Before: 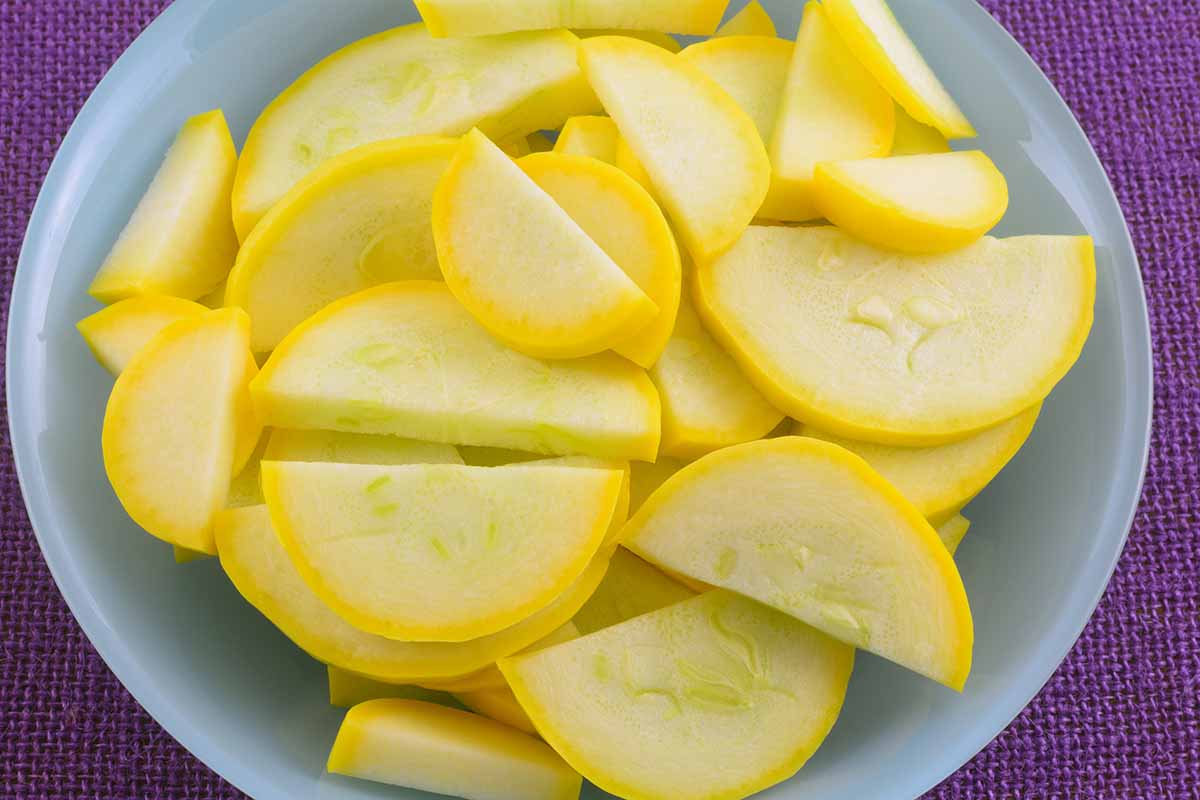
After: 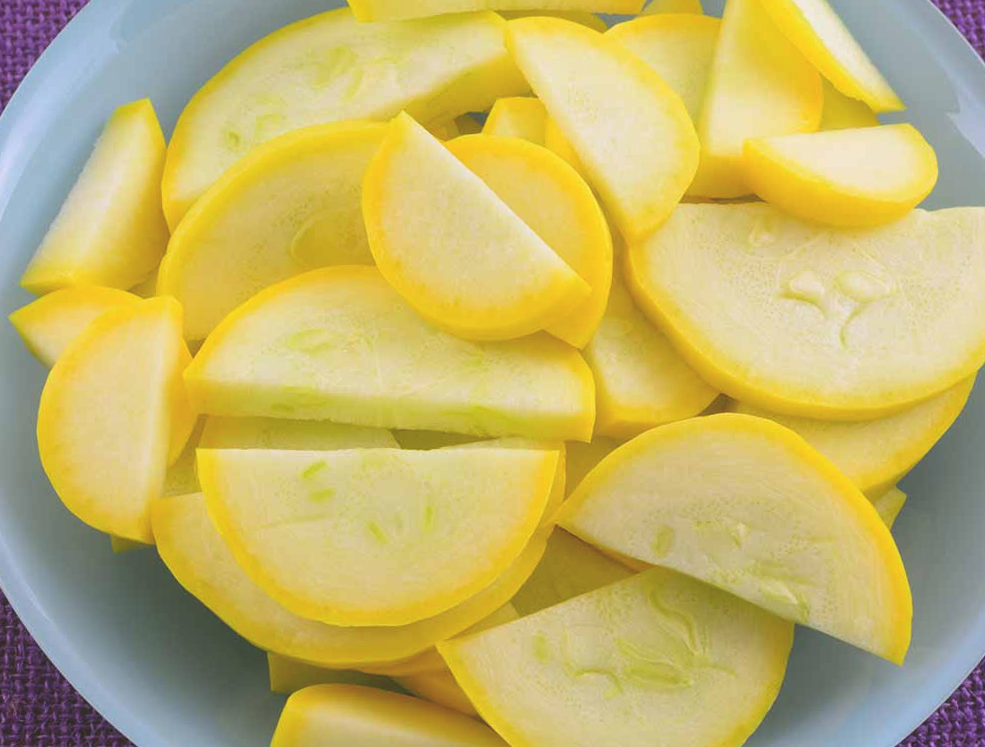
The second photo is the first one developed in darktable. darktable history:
exposure: black level correction -0.015, compensate highlight preservation false
crop and rotate: angle 1.21°, left 4.133%, top 0.964%, right 11.136%, bottom 2.664%
